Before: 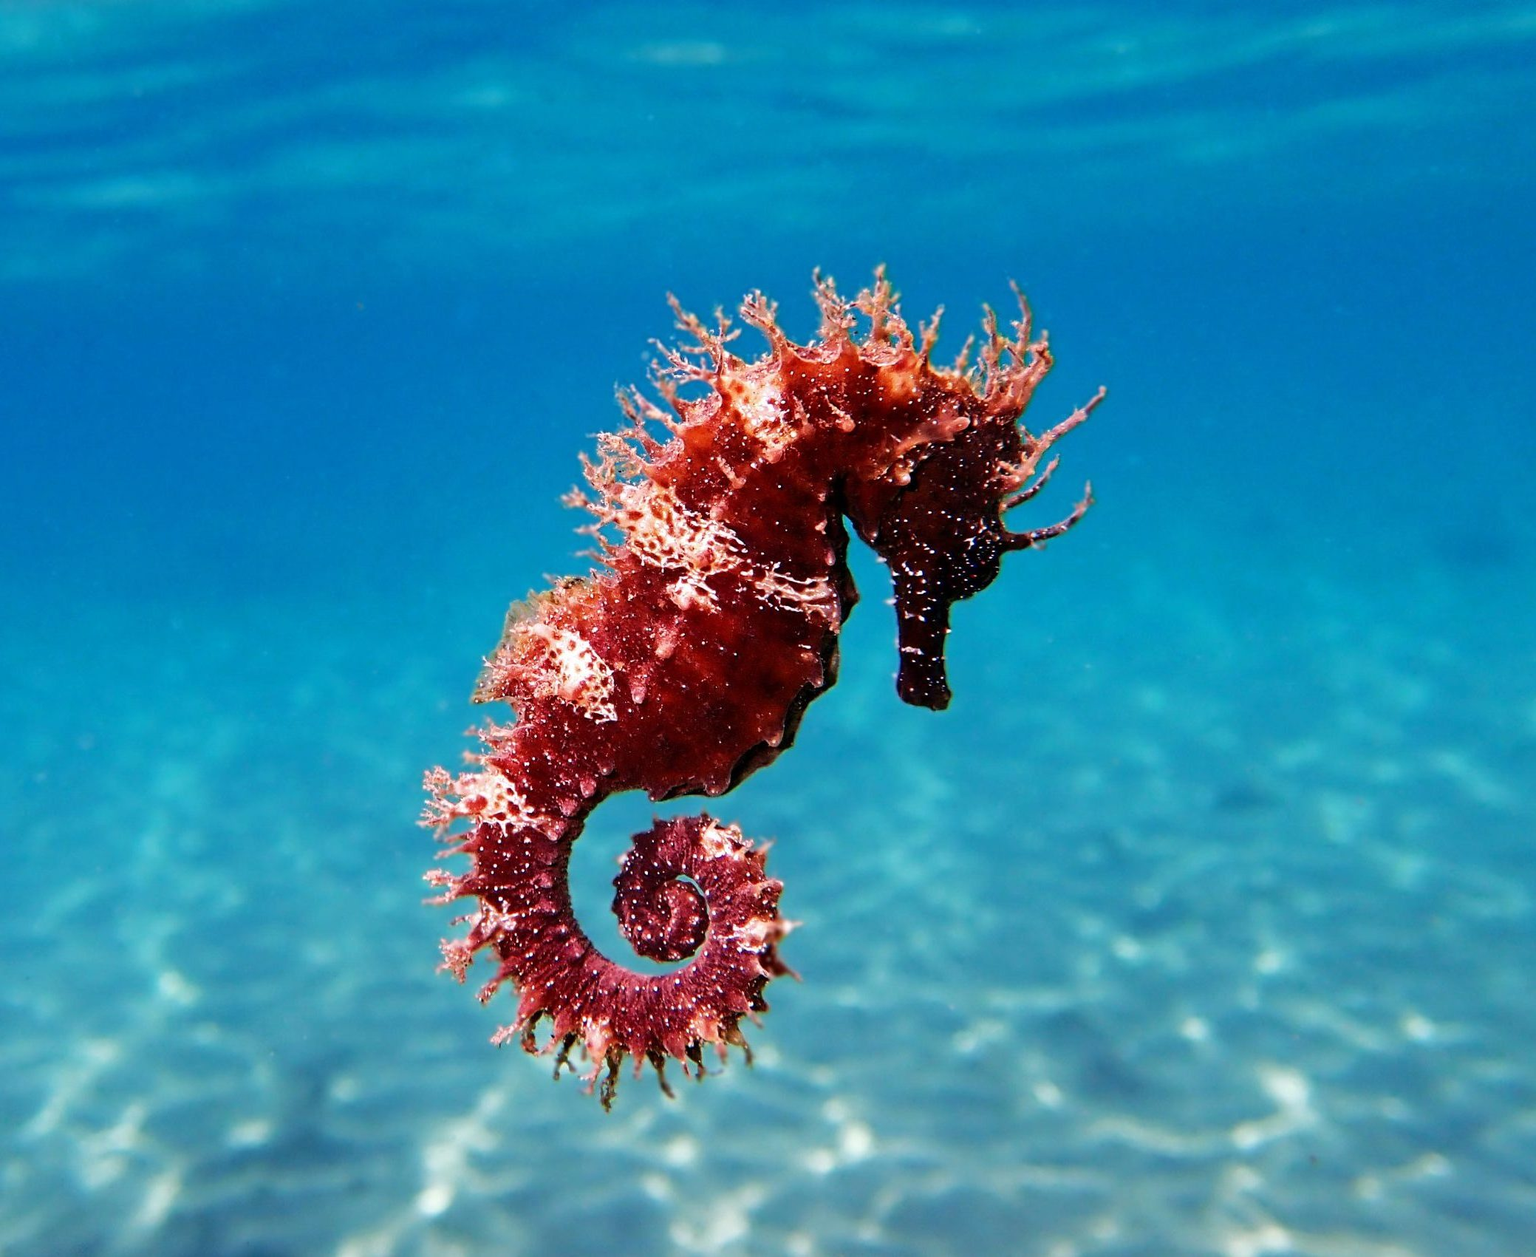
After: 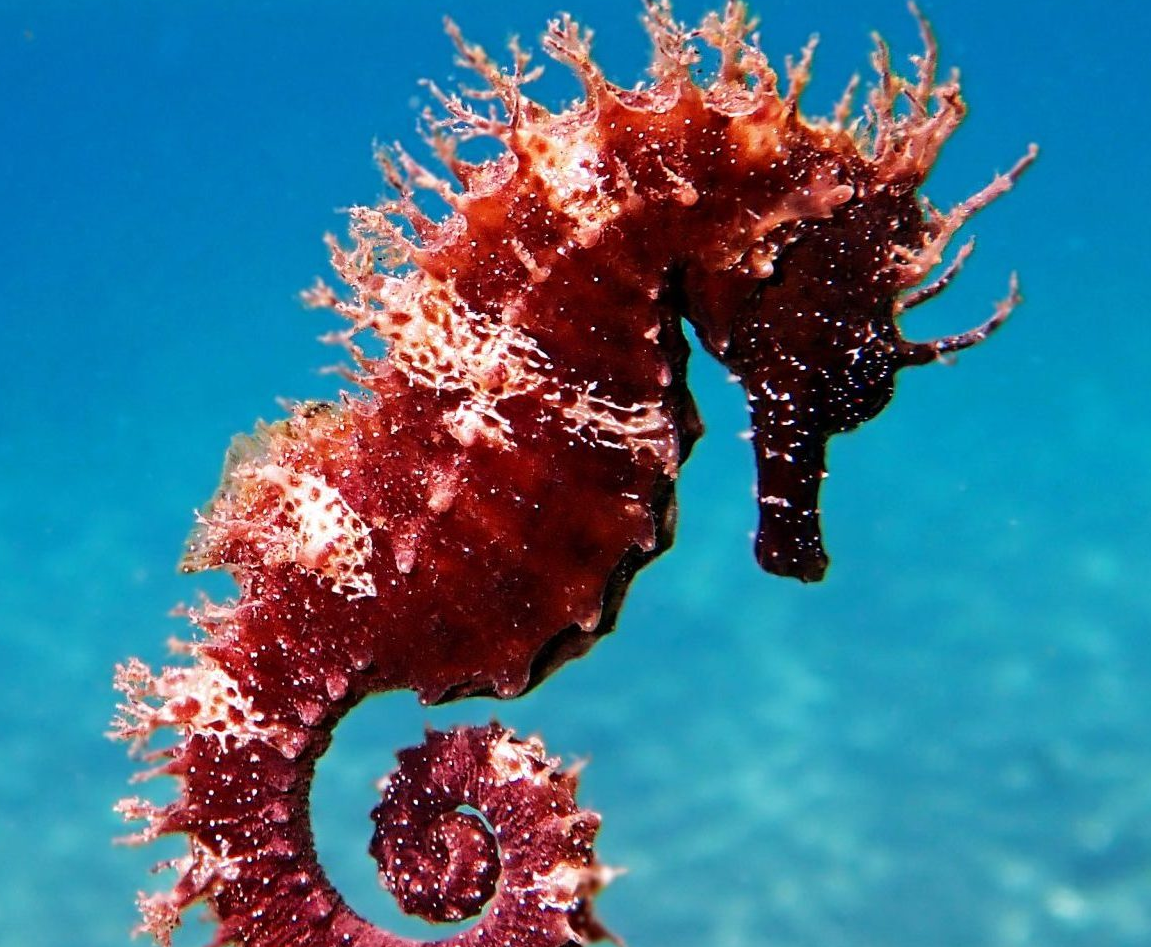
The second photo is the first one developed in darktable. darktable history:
crop and rotate: left 22.115%, top 22.337%, right 22.477%, bottom 21.942%
